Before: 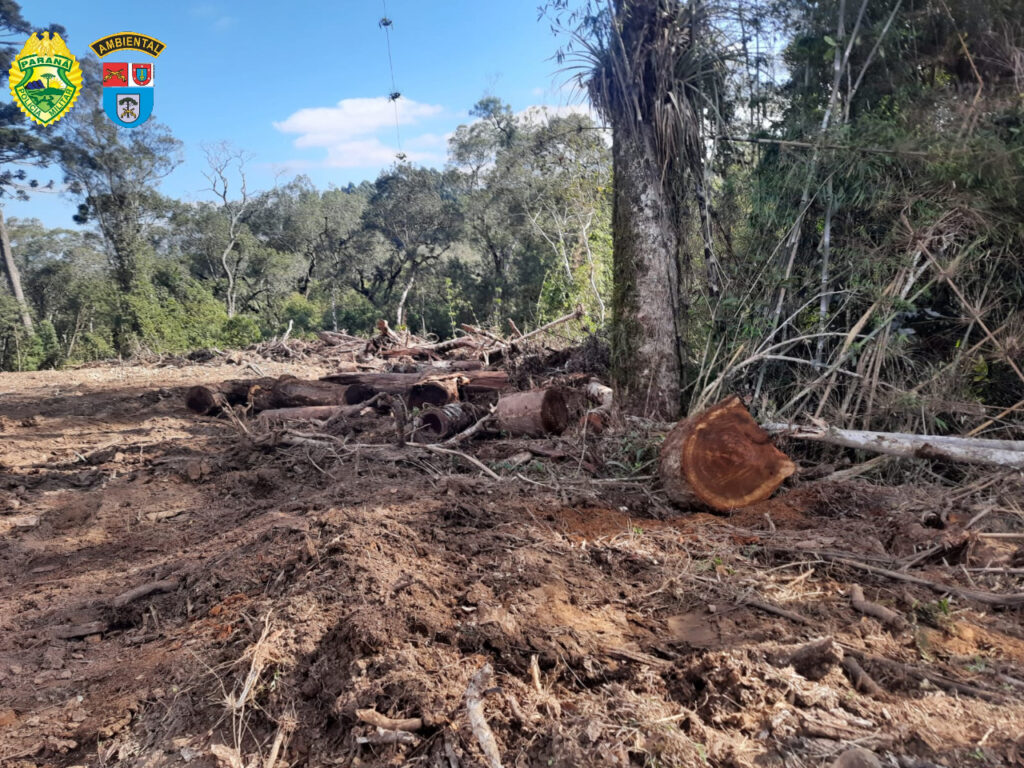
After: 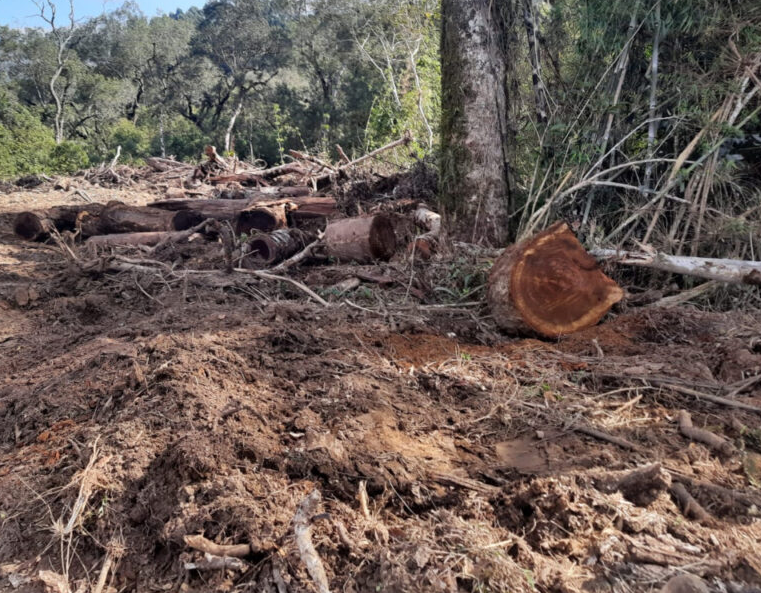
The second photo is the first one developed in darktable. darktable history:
crop: left 16.833%, top 22.662%, right 8.762%
